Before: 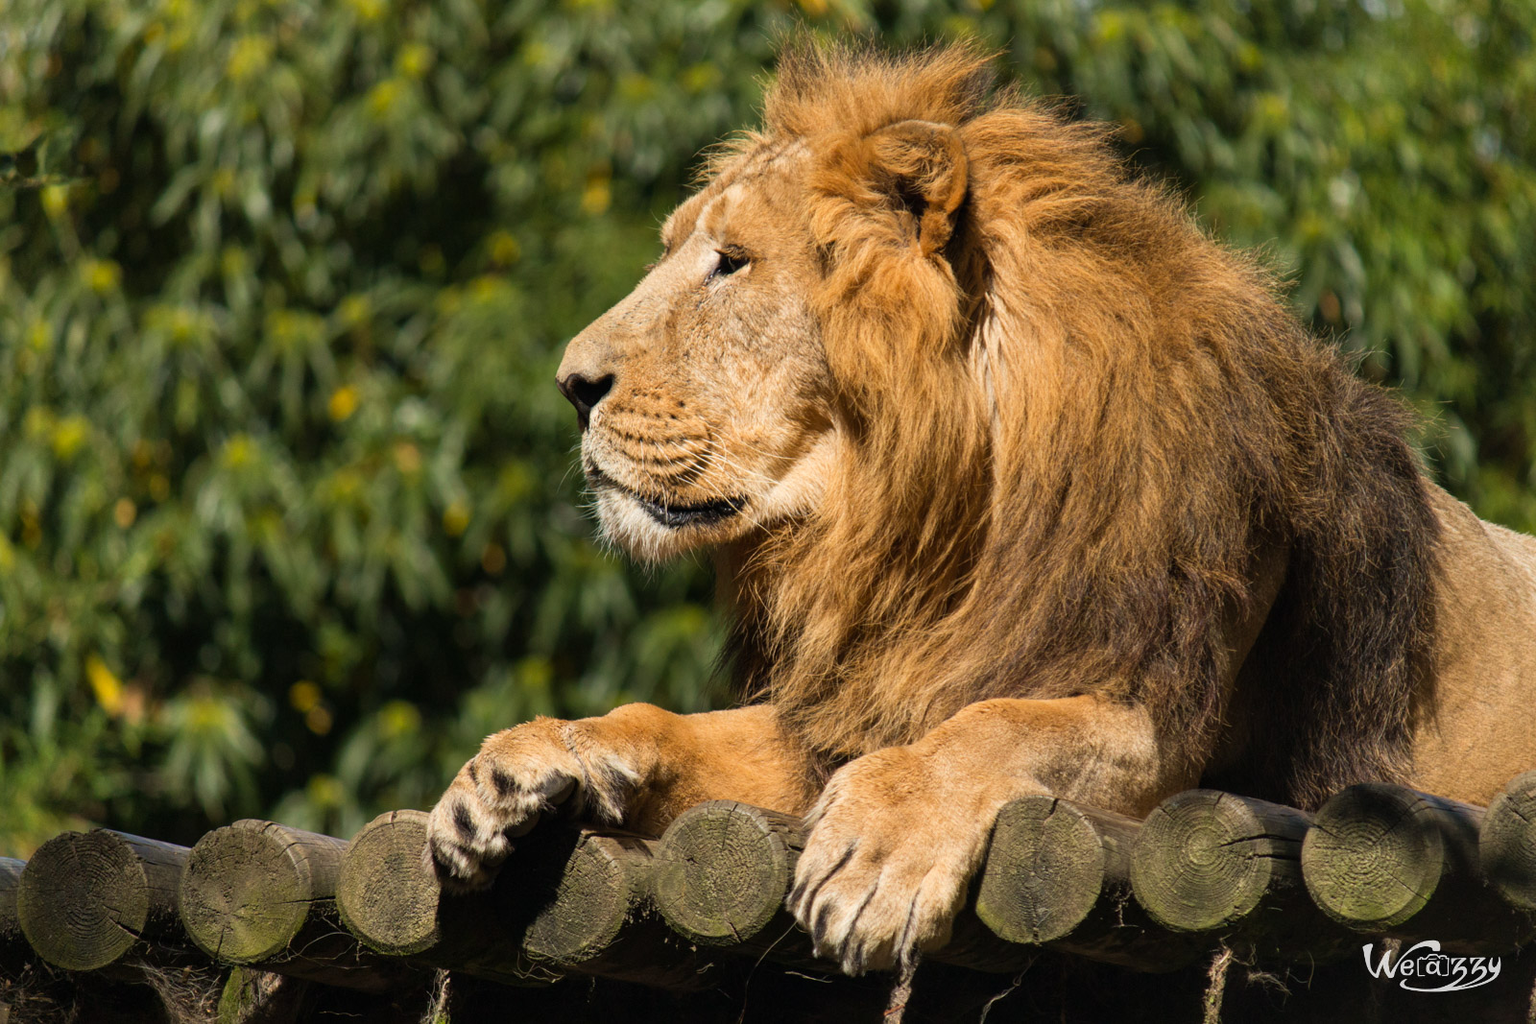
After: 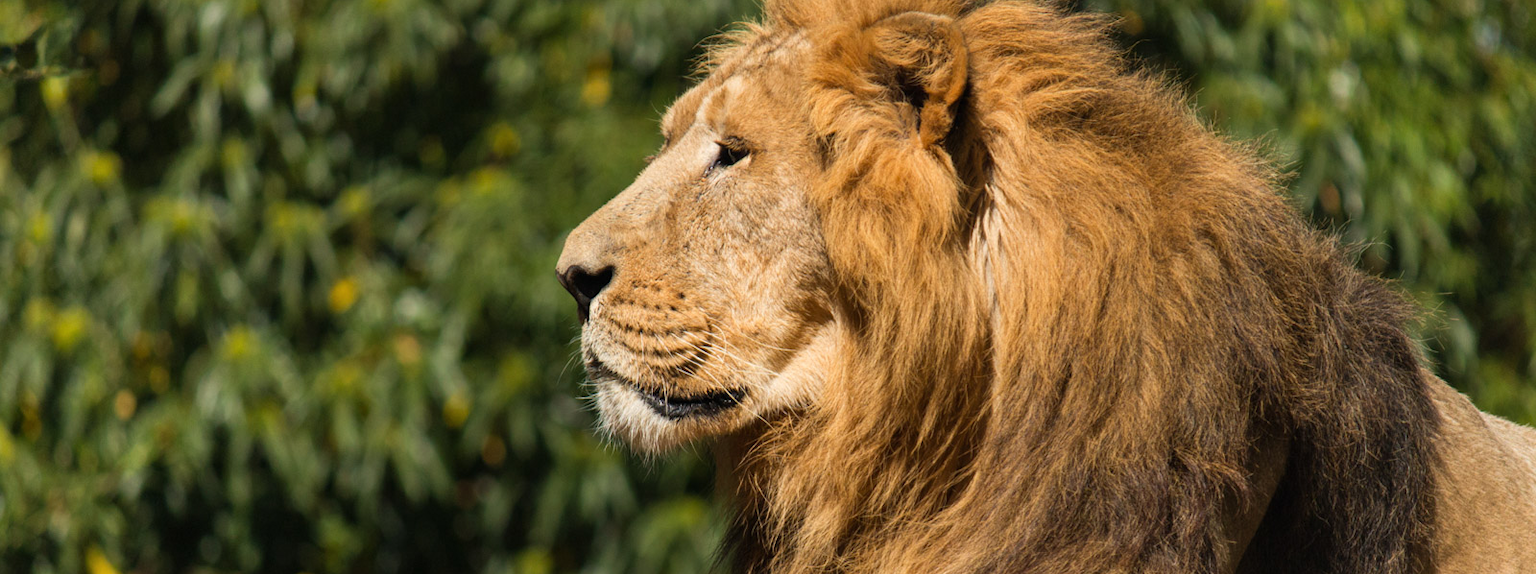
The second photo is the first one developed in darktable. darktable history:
shadows and highlights: shadows 20.55, highlights -20.99, soften with gaussian
crop and rotate: top 10.605%, bottom 33.274%
